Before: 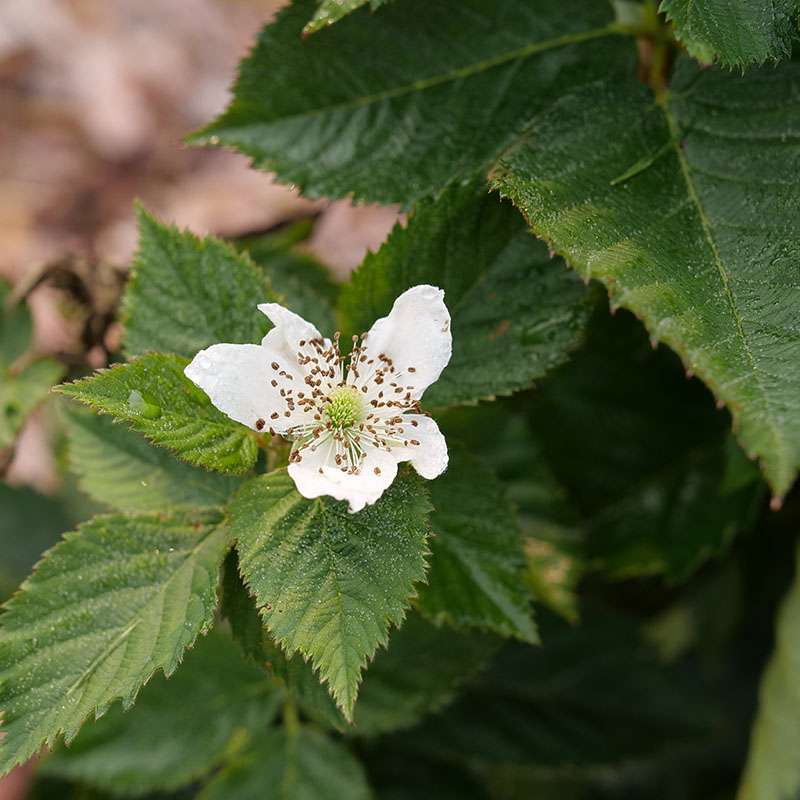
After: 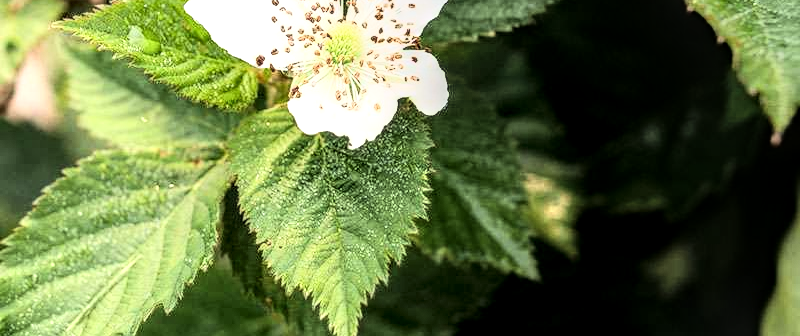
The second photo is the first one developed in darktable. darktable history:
local contrast: highlights 0%, shadows 0%, detail 182%
contrast equalizer: octaves 7, y [[0.6 ×6], [0.55 ×6], [0 ×6], [0 ×6], [0 ×6]], mix -1
rgb curve: curves: ch0 [(0, 0) (0.21, 0.15) (0.24, 0.21) (0.5, 0.75) (0.75, 0.96) (0.89, 0.99) (1, 1)]; ch1 [(0, 0.02) (0.21, 0.13) (0.25, 0.2) (0.5, 0.67) (0.75, 0.9) (0.89, 0.97) (1, 1)]; ch2 [(0, 0.02) (0.21, 0.13) (0.25, 0.2) (0.5, 0.67) (0.75, 0.9) (0.89, 0.97) (1, 1)], compensate middle gray true
crop: top 45.551%, bottom 12.262%
